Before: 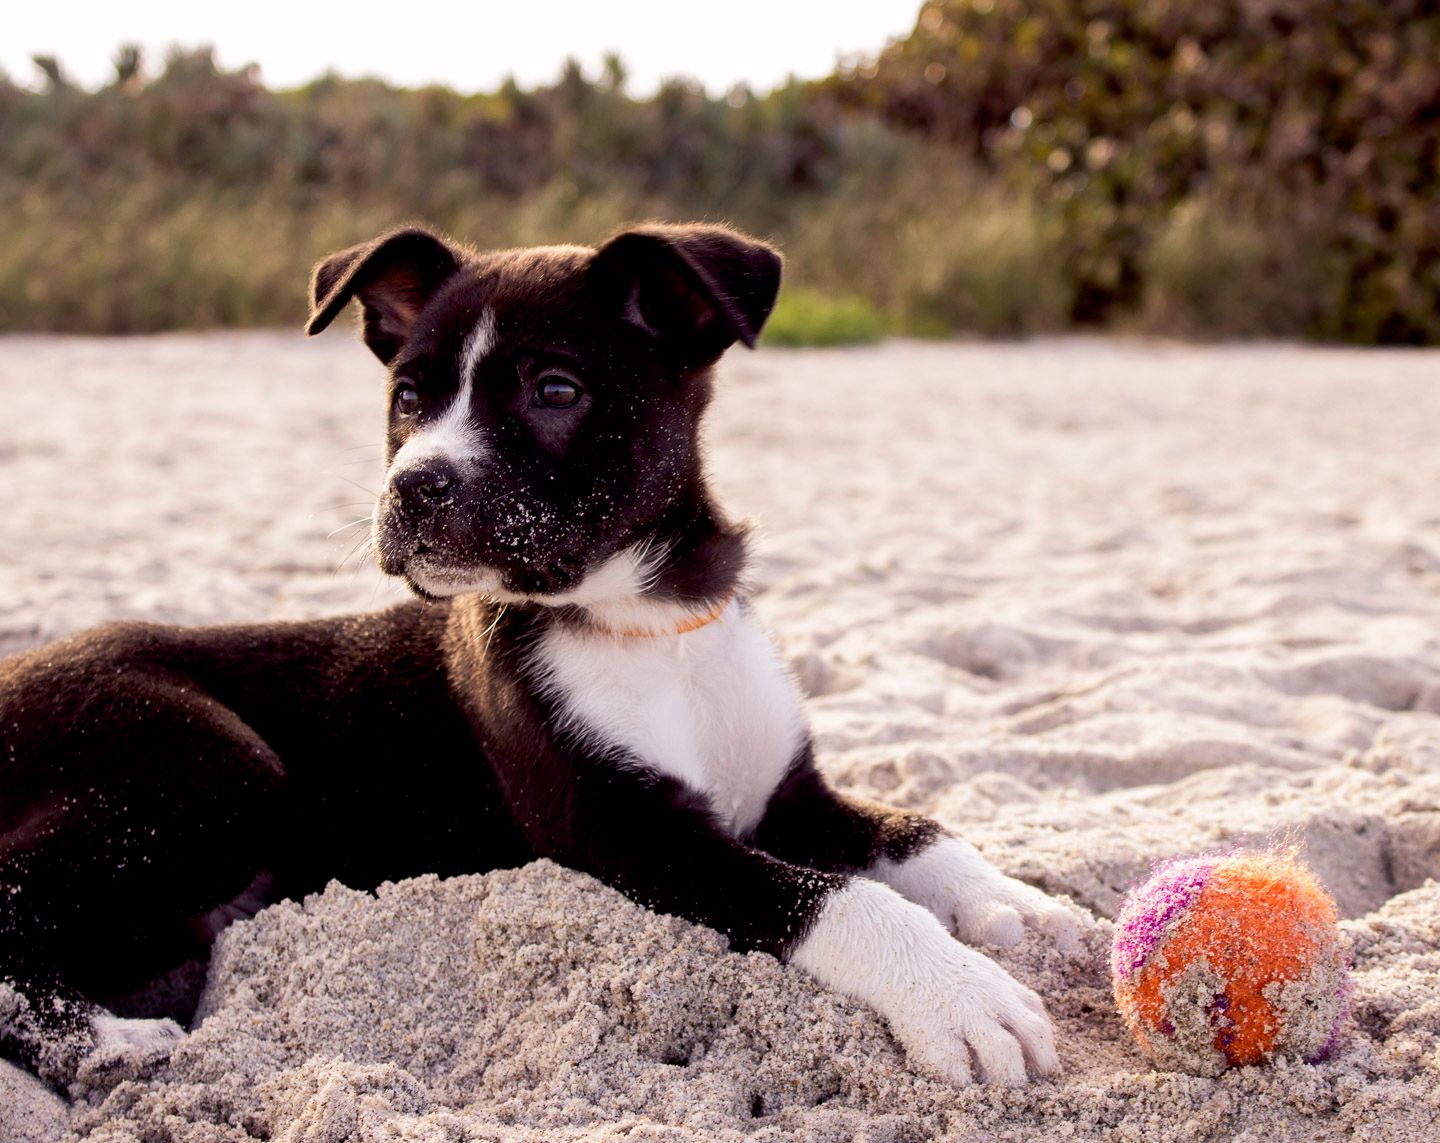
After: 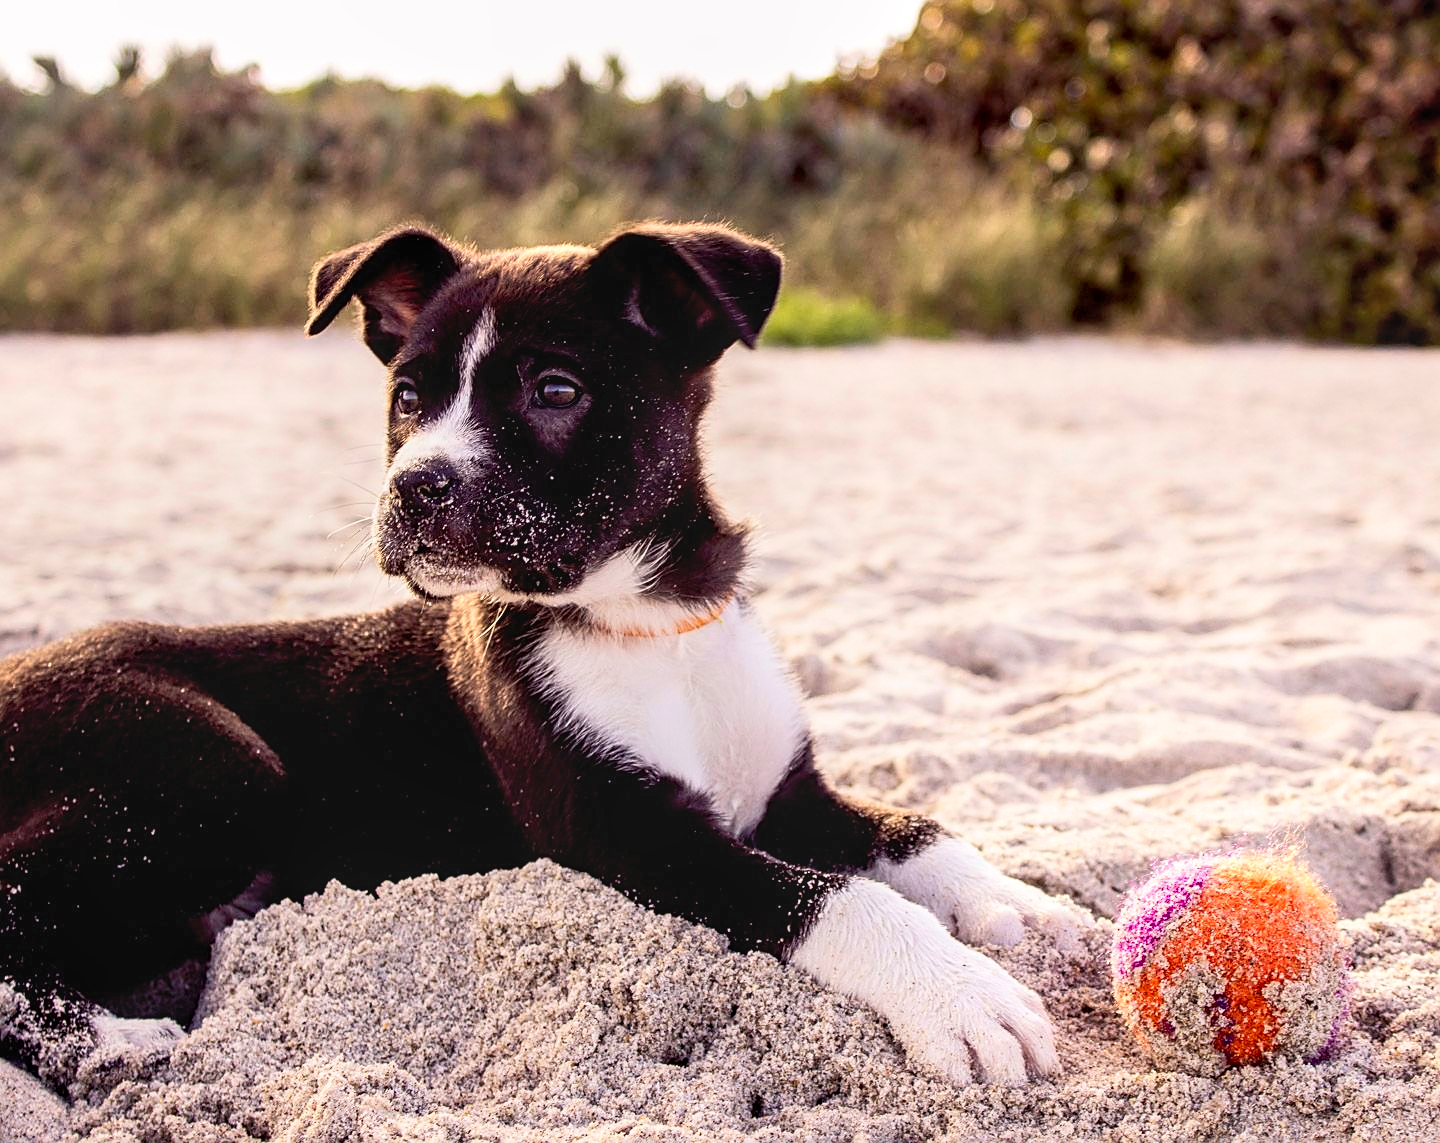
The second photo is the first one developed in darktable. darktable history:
local contrast: on, module defaults
sharpen: on, module defaults
contrast brightness saturation: contrast 0.197, brightness 0.156, saturation 0.217
